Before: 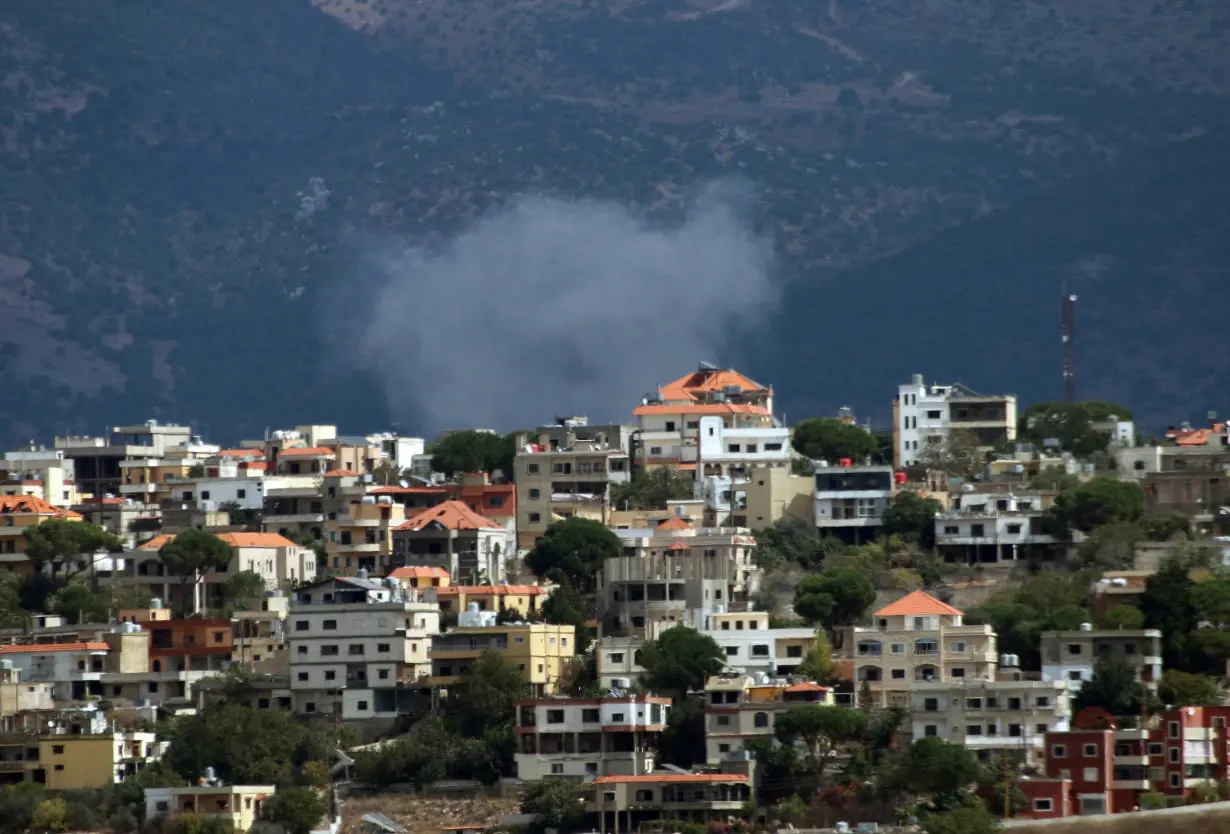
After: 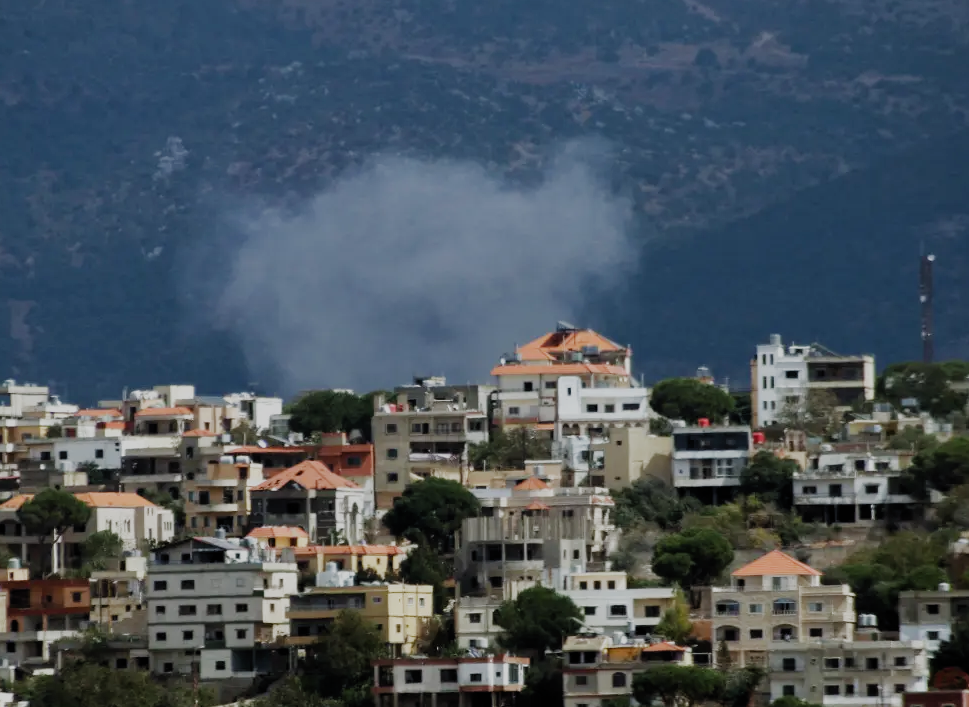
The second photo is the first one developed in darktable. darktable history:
crop: left 11.573%, top 4.872%, right 9.581%, bottom 10.265%
filmic rgb: black relative exposure -7.8 EV, white relative exposure 4.27 EV, hardness 3.85, preserve chrominance no, color science v5 (2021), contrast in shadows safe, contrast in highlights safe
